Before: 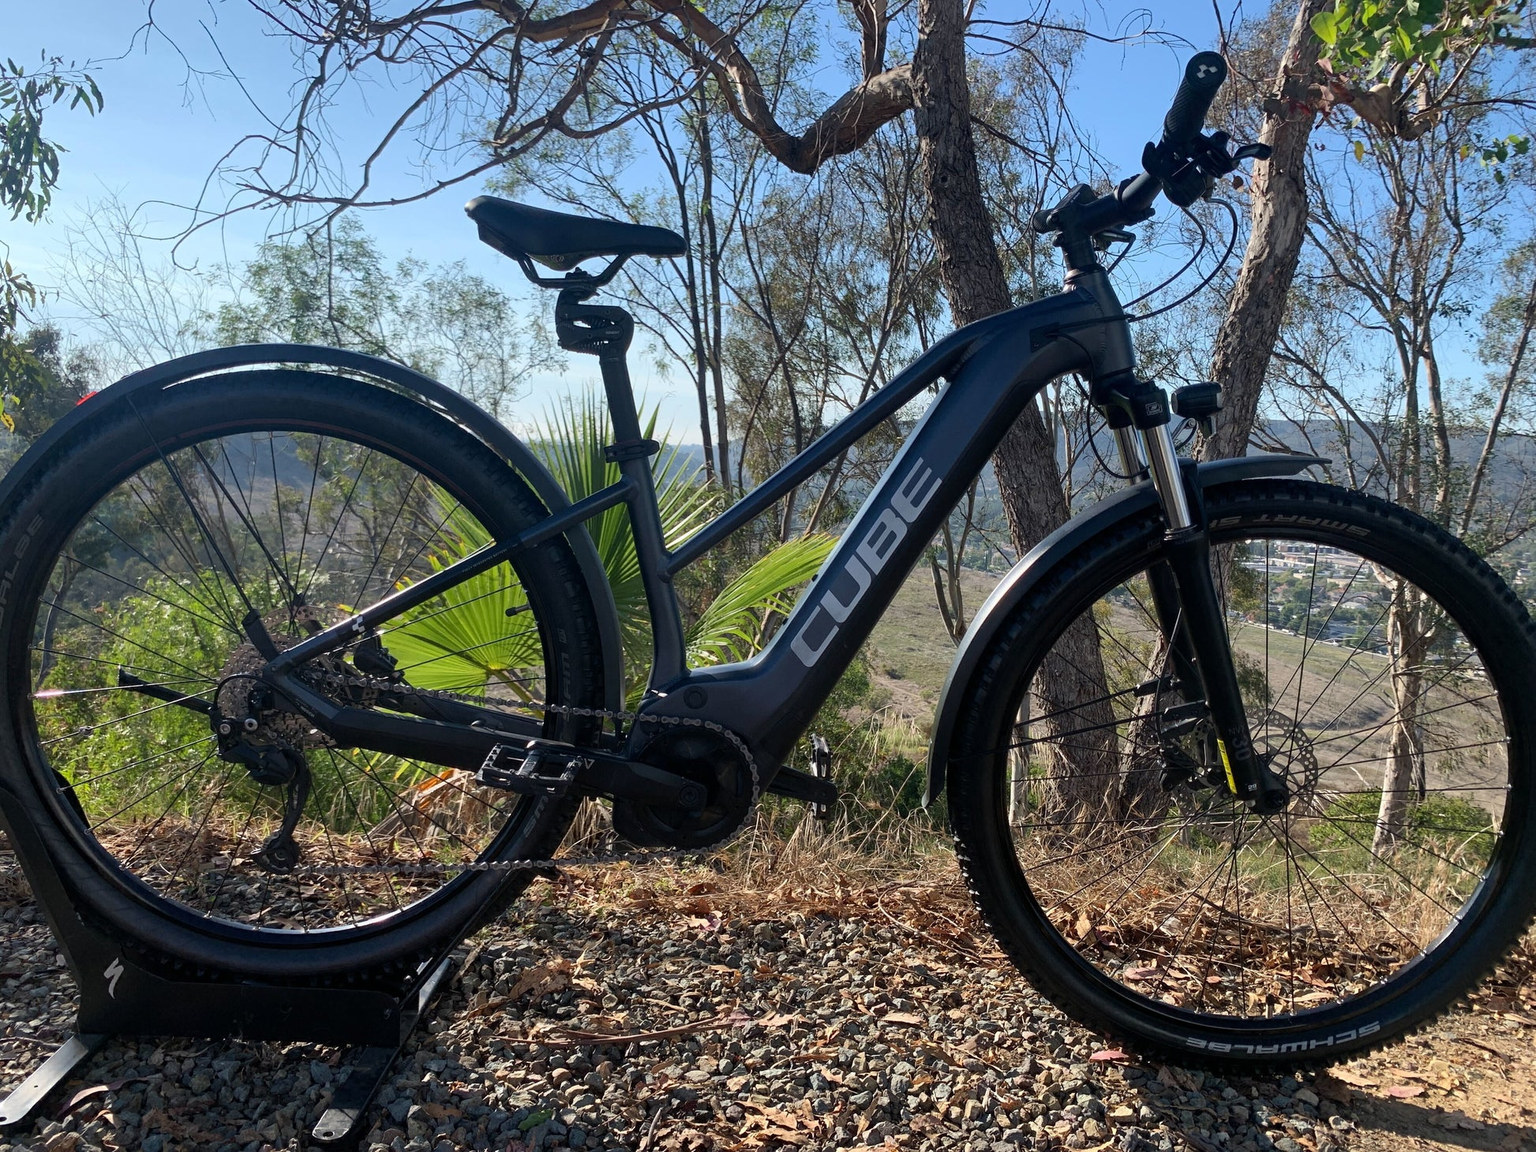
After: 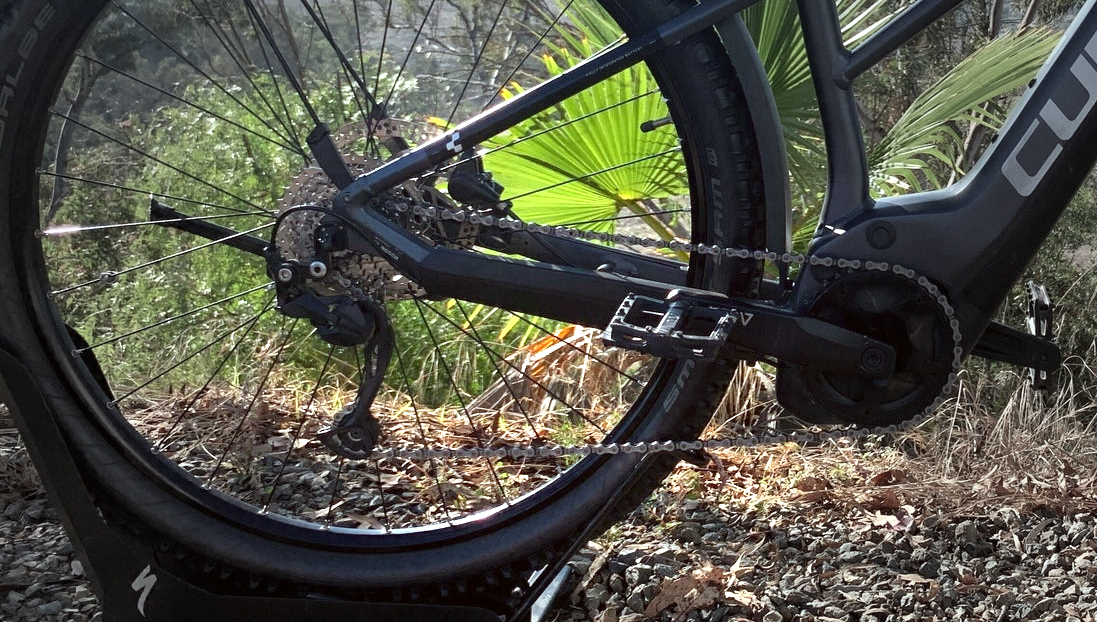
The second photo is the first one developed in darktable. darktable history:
exposure: black level correction 0, exposure 1.1 EV, compensate exposure bias true, compensate highlight preservation false
vignetting: fall-off start 40%, fall-off radius 40%
color correction: highlights a* -4.98, highlights b* -3.76, shadows a* 3.83, shadows b* 4.08
crop: top 44.483%, right 43.593%, bottom 12.892%
